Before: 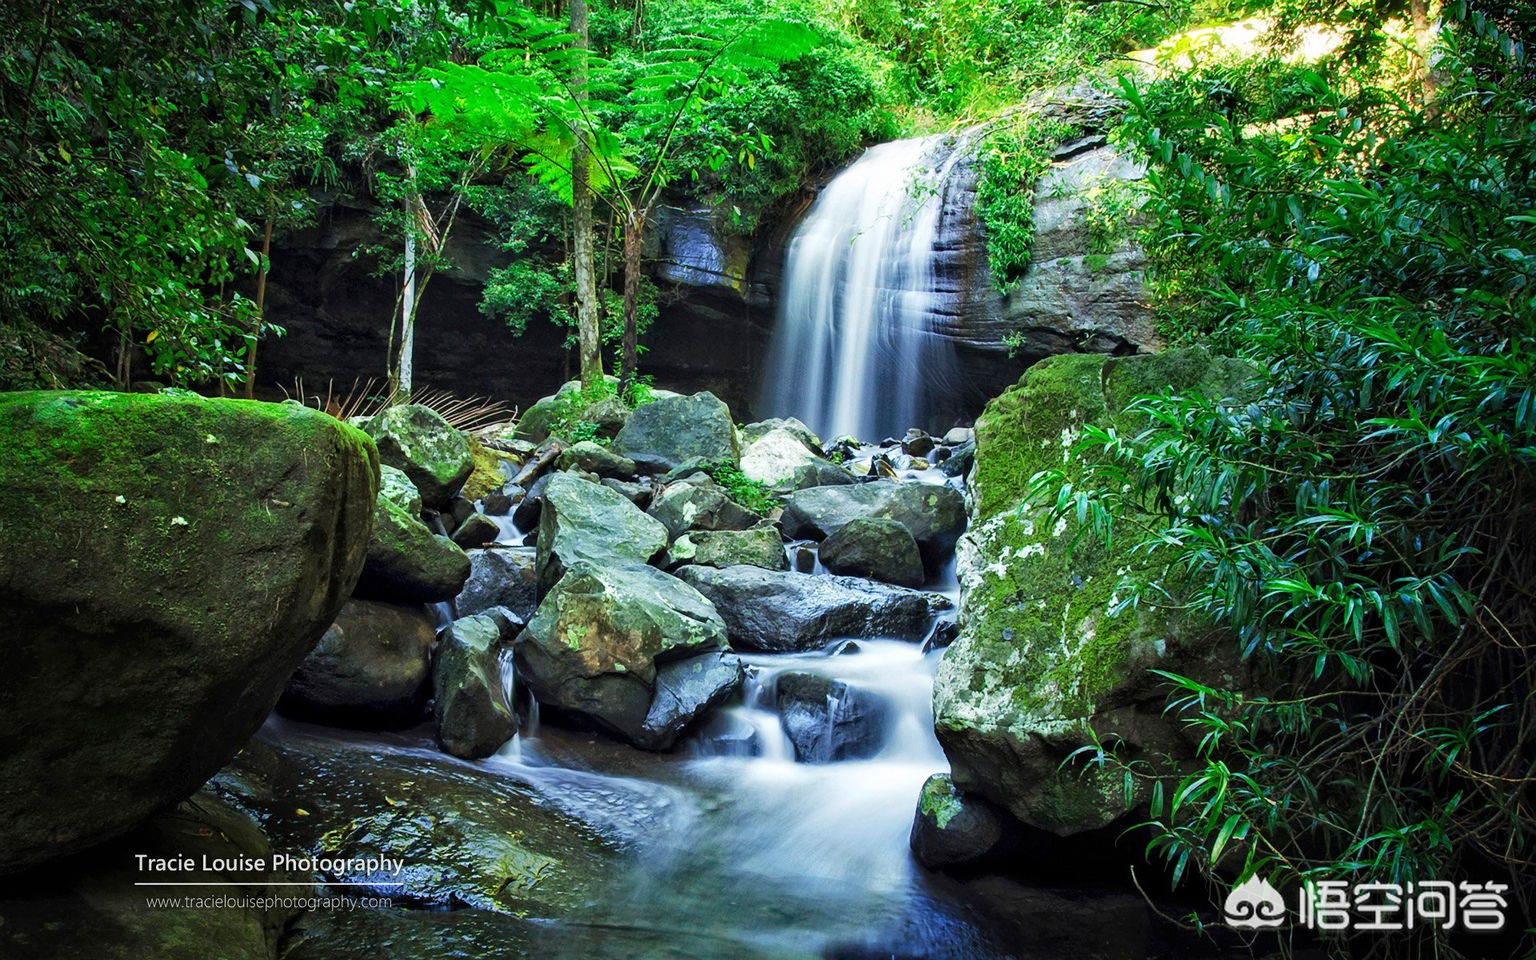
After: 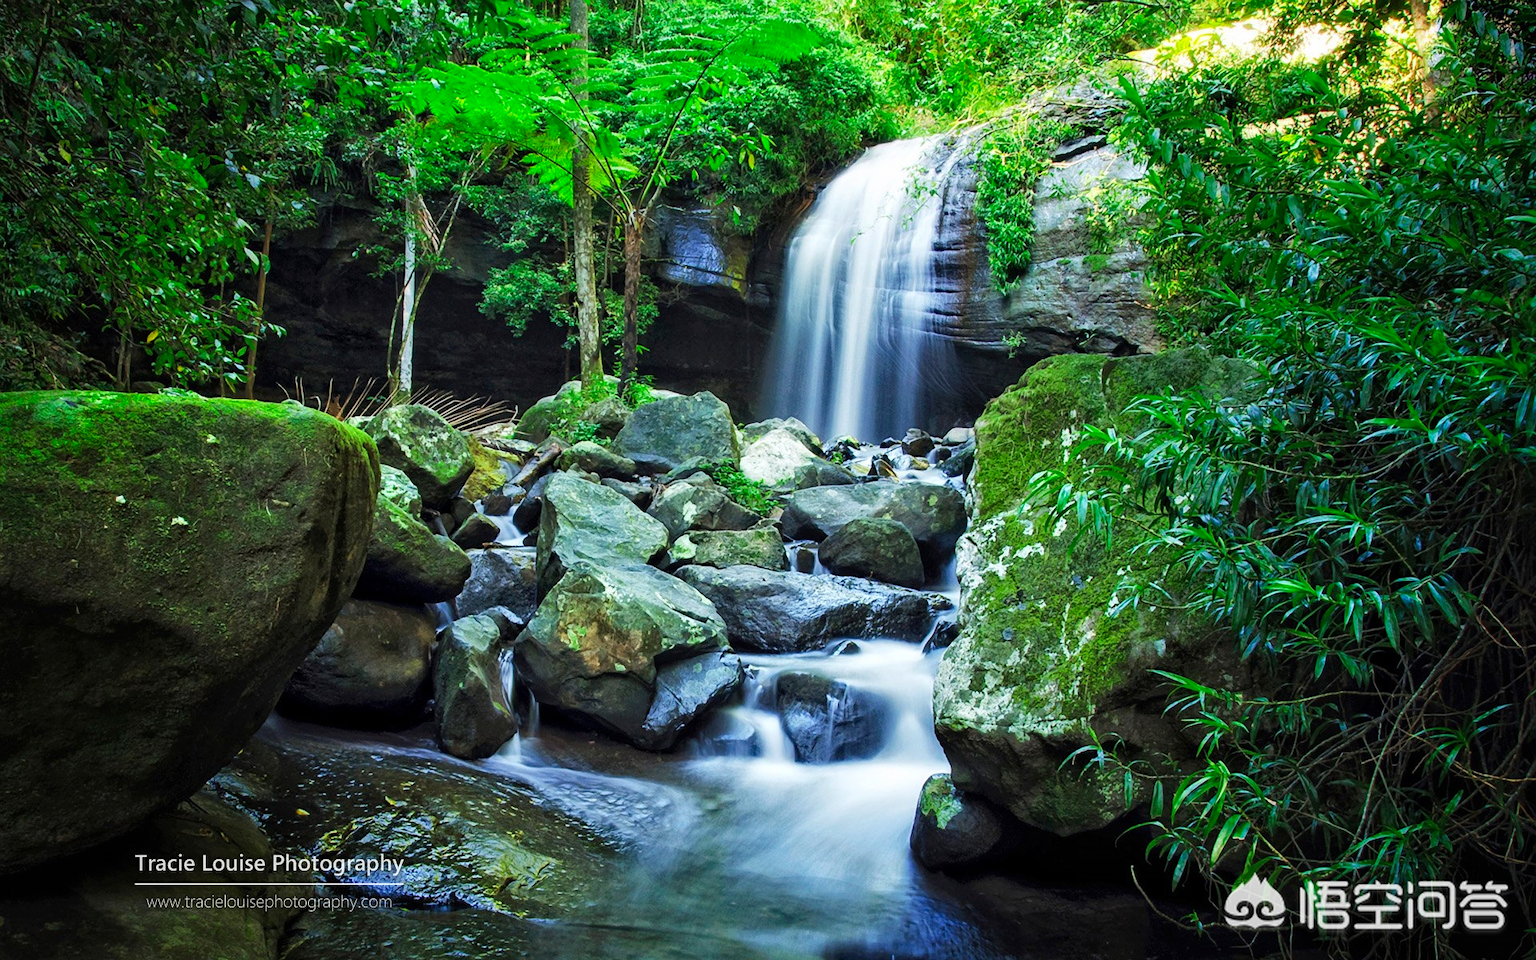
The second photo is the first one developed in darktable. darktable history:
color correction: saturation 1.1
